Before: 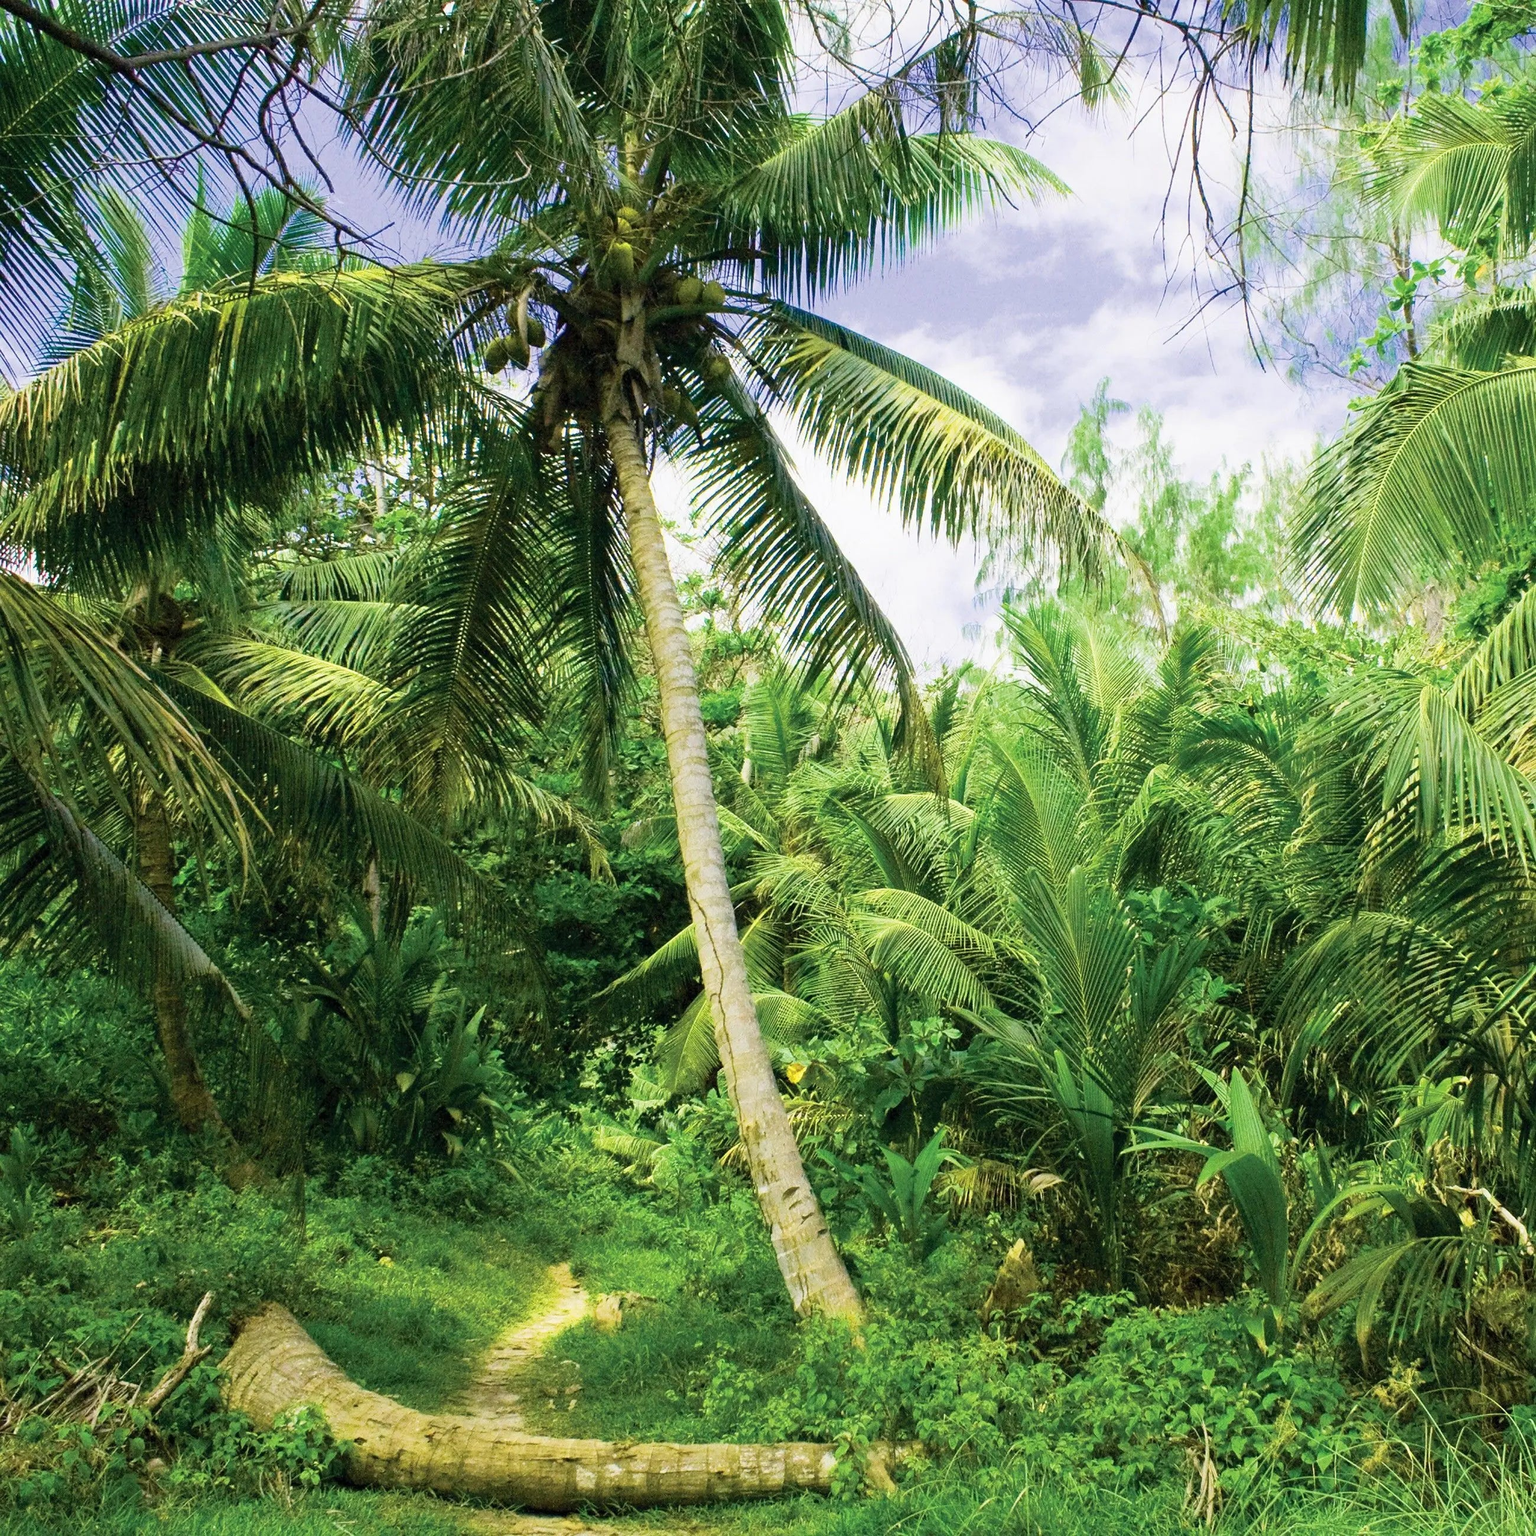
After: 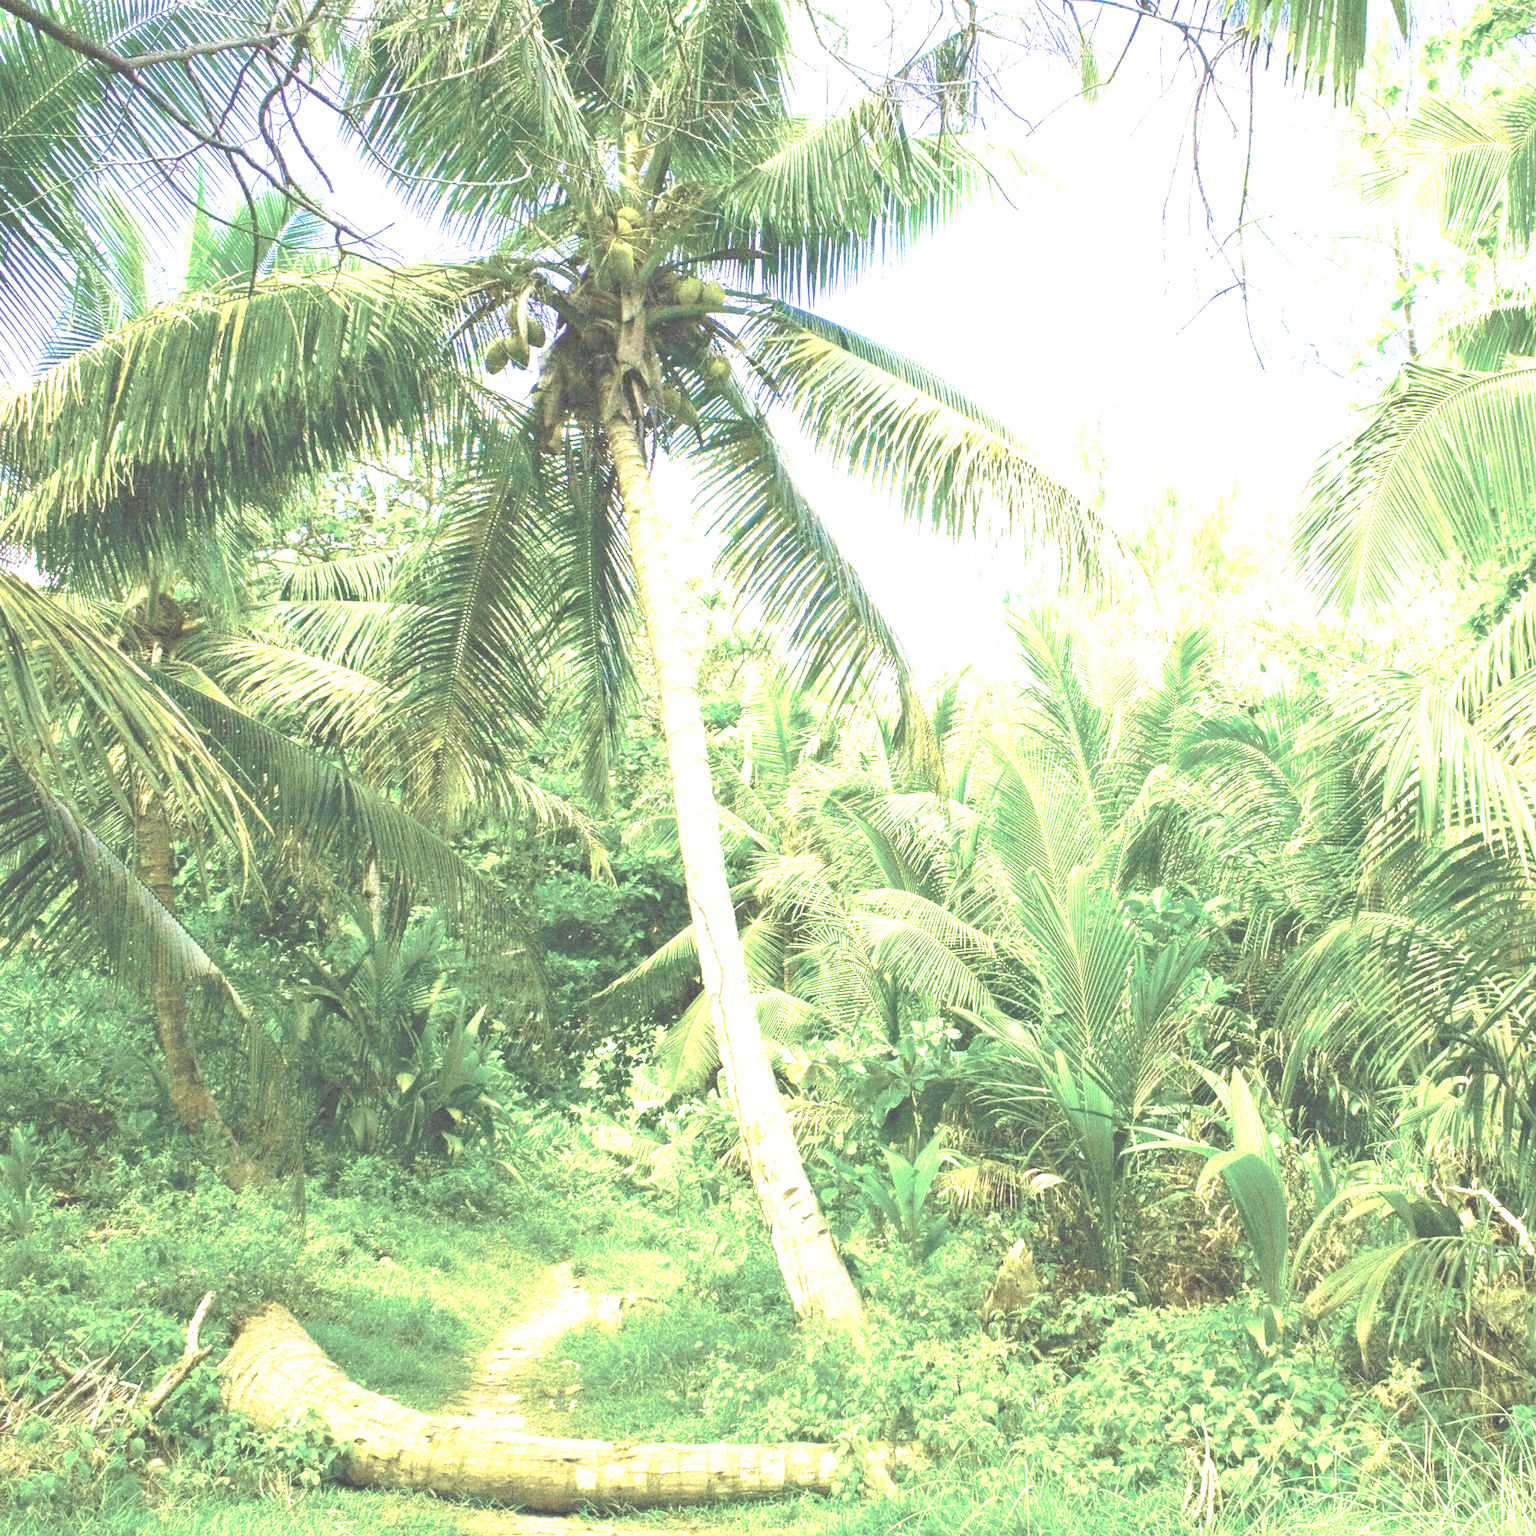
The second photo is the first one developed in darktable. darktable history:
exposure: exposure 1.2 EV, compensate highlight preservation false
tone curve: curves: ch0 [(0, 0) (0.003, 0.326) (0.011, 0.332) (0.025, 0.352) (0.044, 0.378) (0.069, 0.4) (0.1, 0.416) (0.136, 0.432) (0.177, 0.468) (0.224, 0.509) (0.277, 0.554) (0.335, 0.6) (0.399, 0.642) (0.468, 0.693) (0.543, 0.753) (0.623, 0.818) (0.709, 0.897) (0.801, 0.974) (0.898, 0.991) (1, 1)], preserve colors none
